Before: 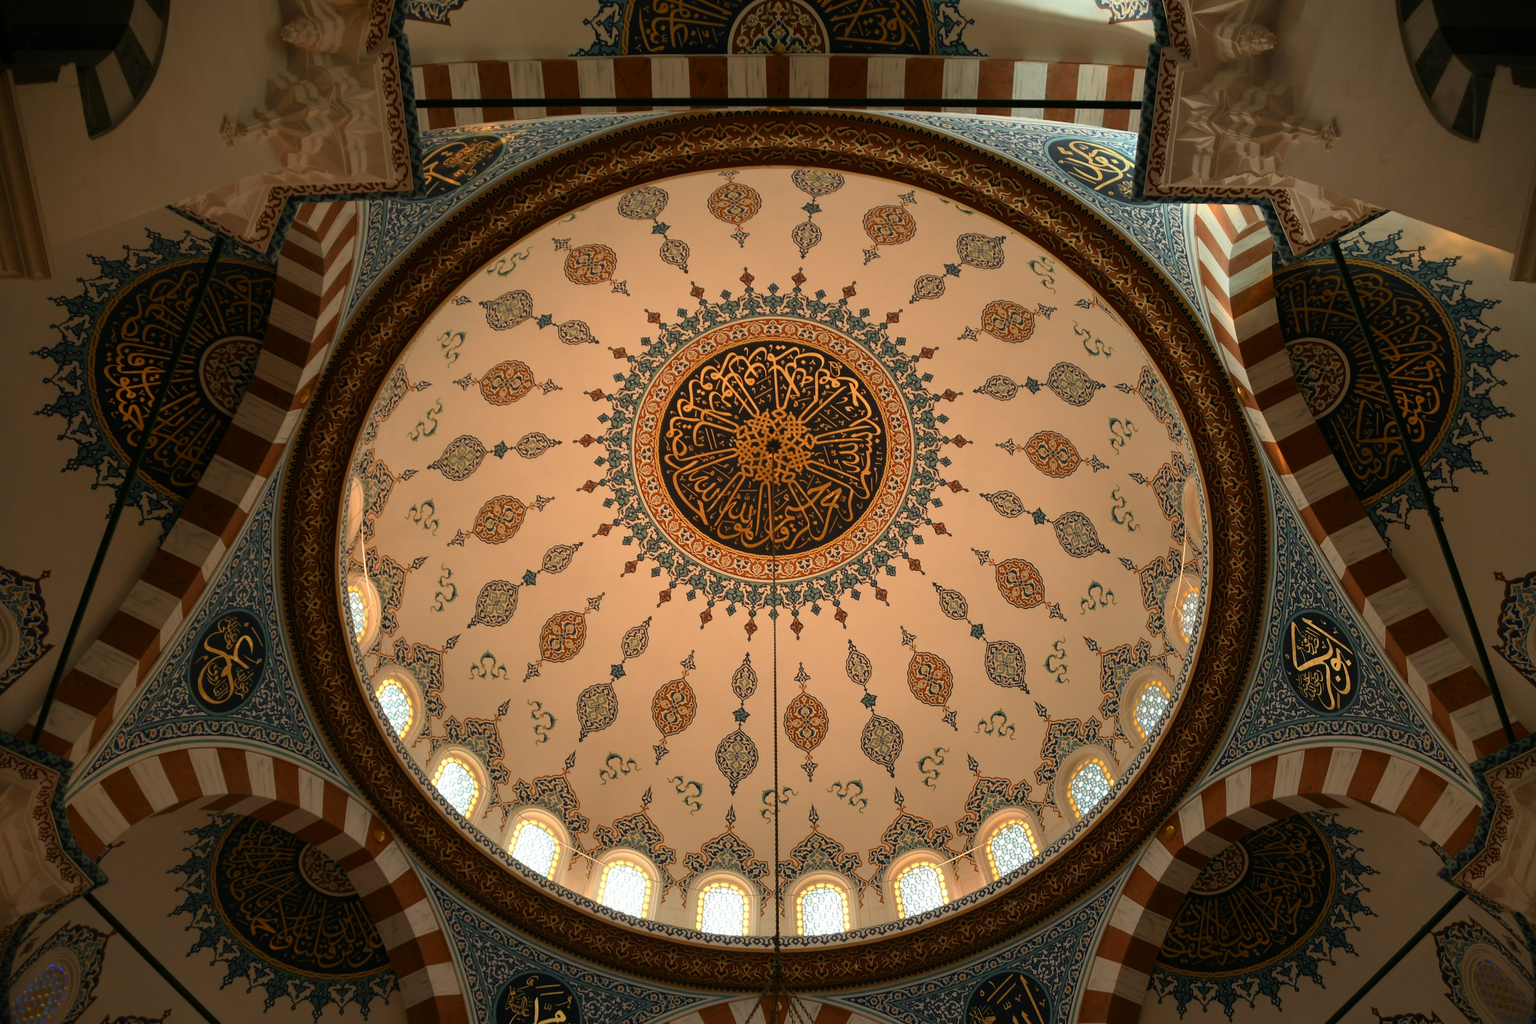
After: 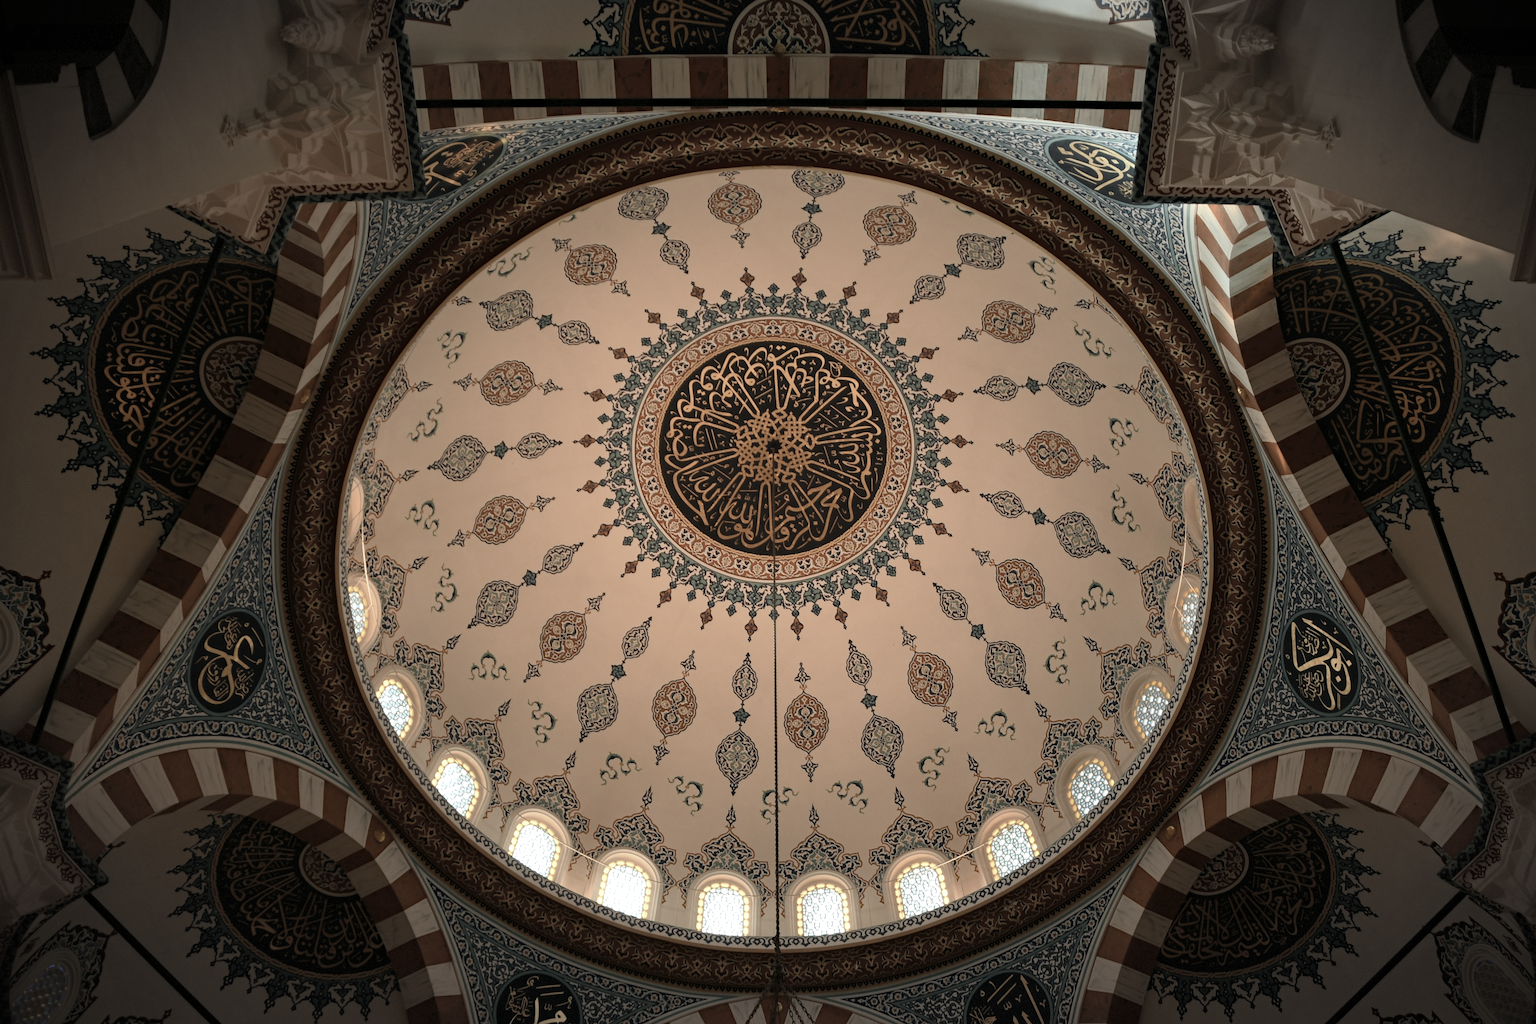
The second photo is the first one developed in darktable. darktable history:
color correction: highlights b* 0.048, saturation 0.505
contrast brightness saturation: saturation -0.043
vignetting: automatic ratio true, dithering 8-bit output
haze removal: strength 0.244, distance 0.251, compatibility mode true, adaptive false
